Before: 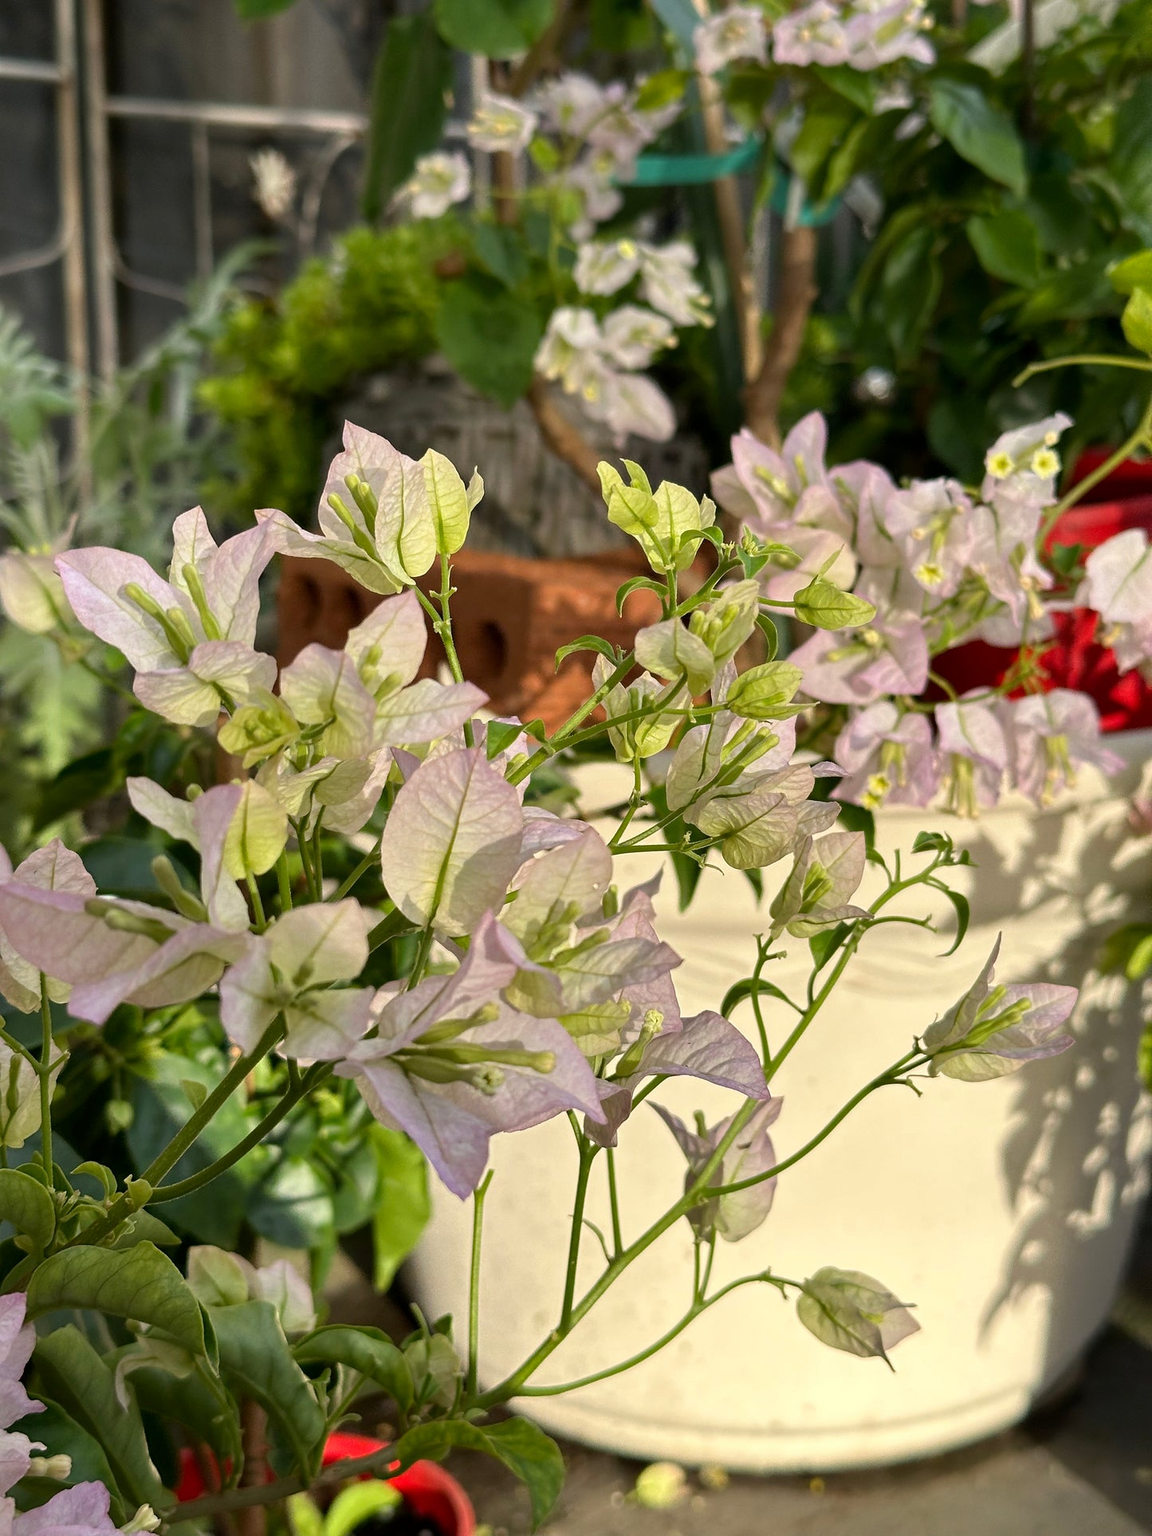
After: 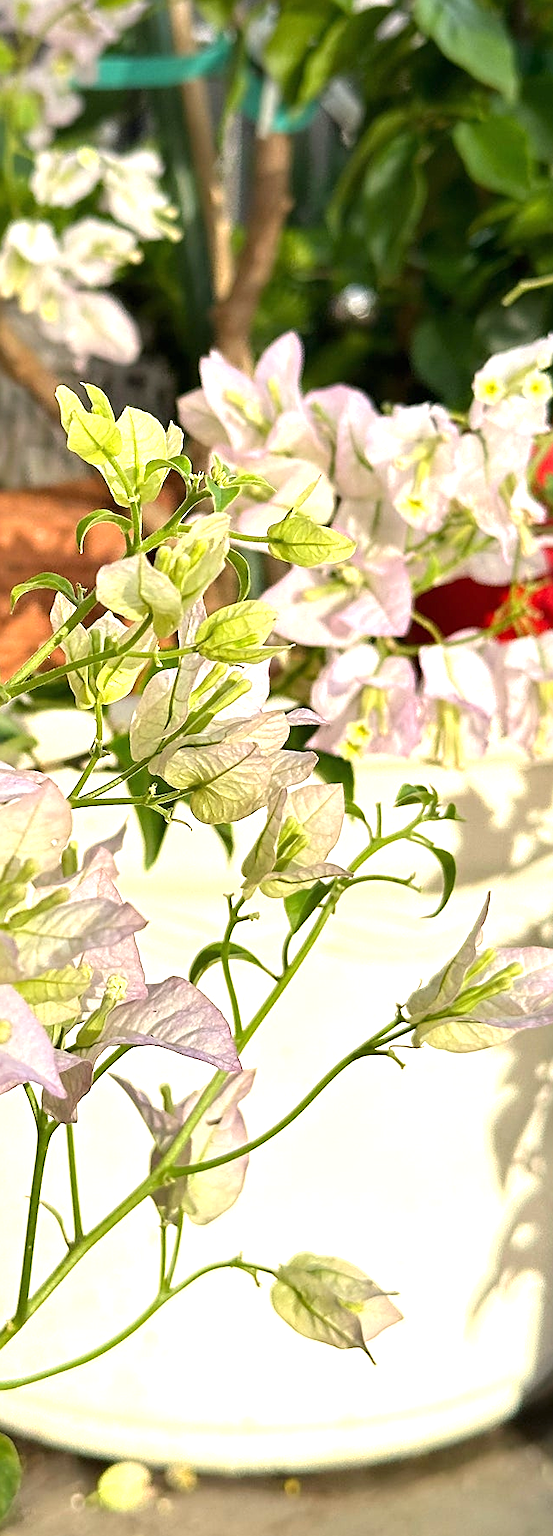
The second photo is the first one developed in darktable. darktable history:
crop: left 47.359%, top 6.745%, right 7.899%
exposure: black level correction 0, exposure 1.001 EV, compensate highlight preservation false
sharpen: on, module defaults
